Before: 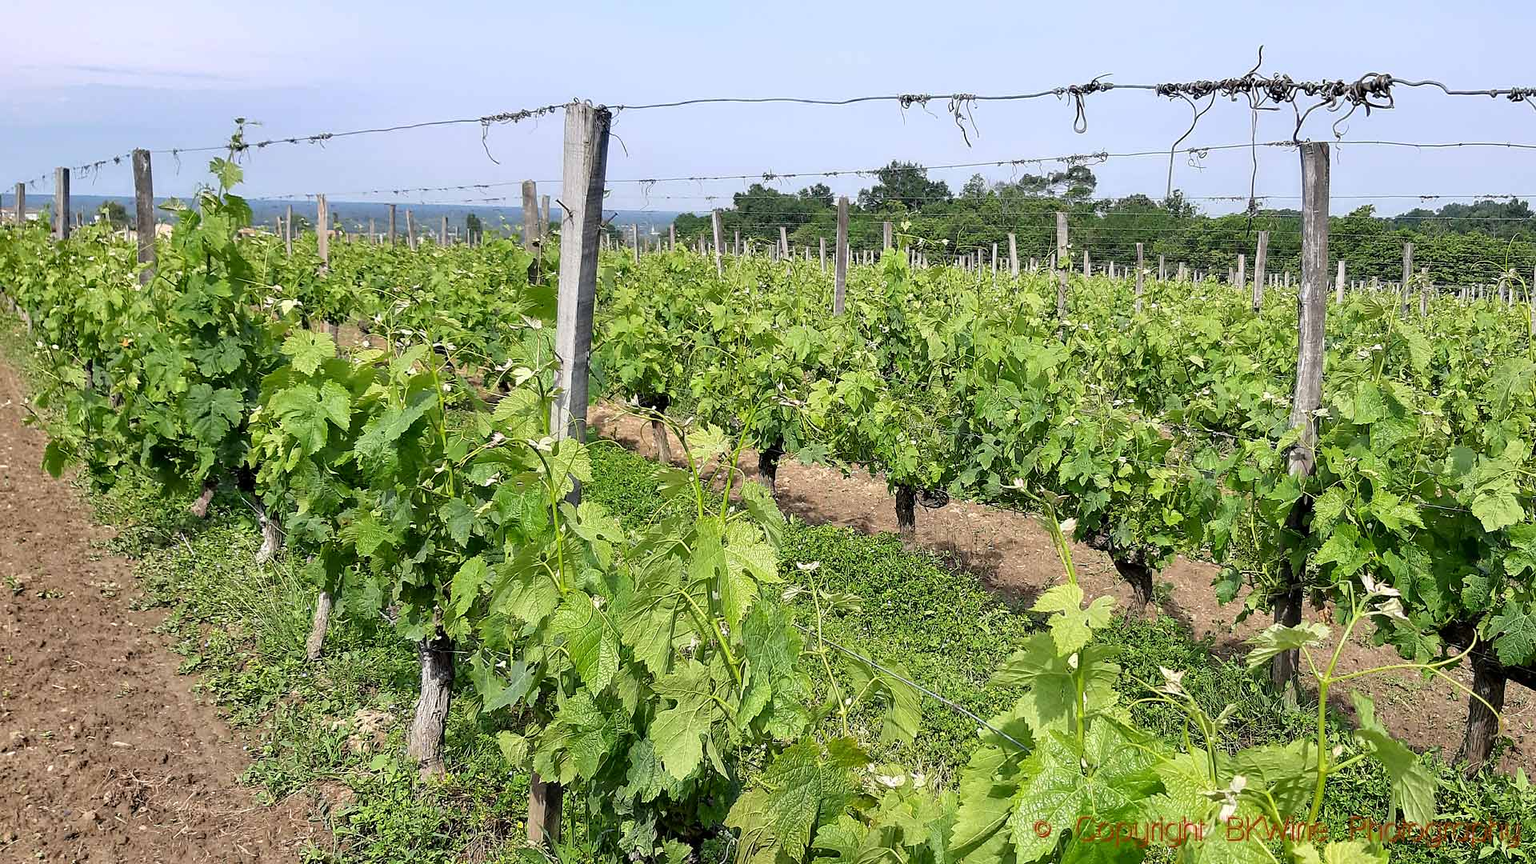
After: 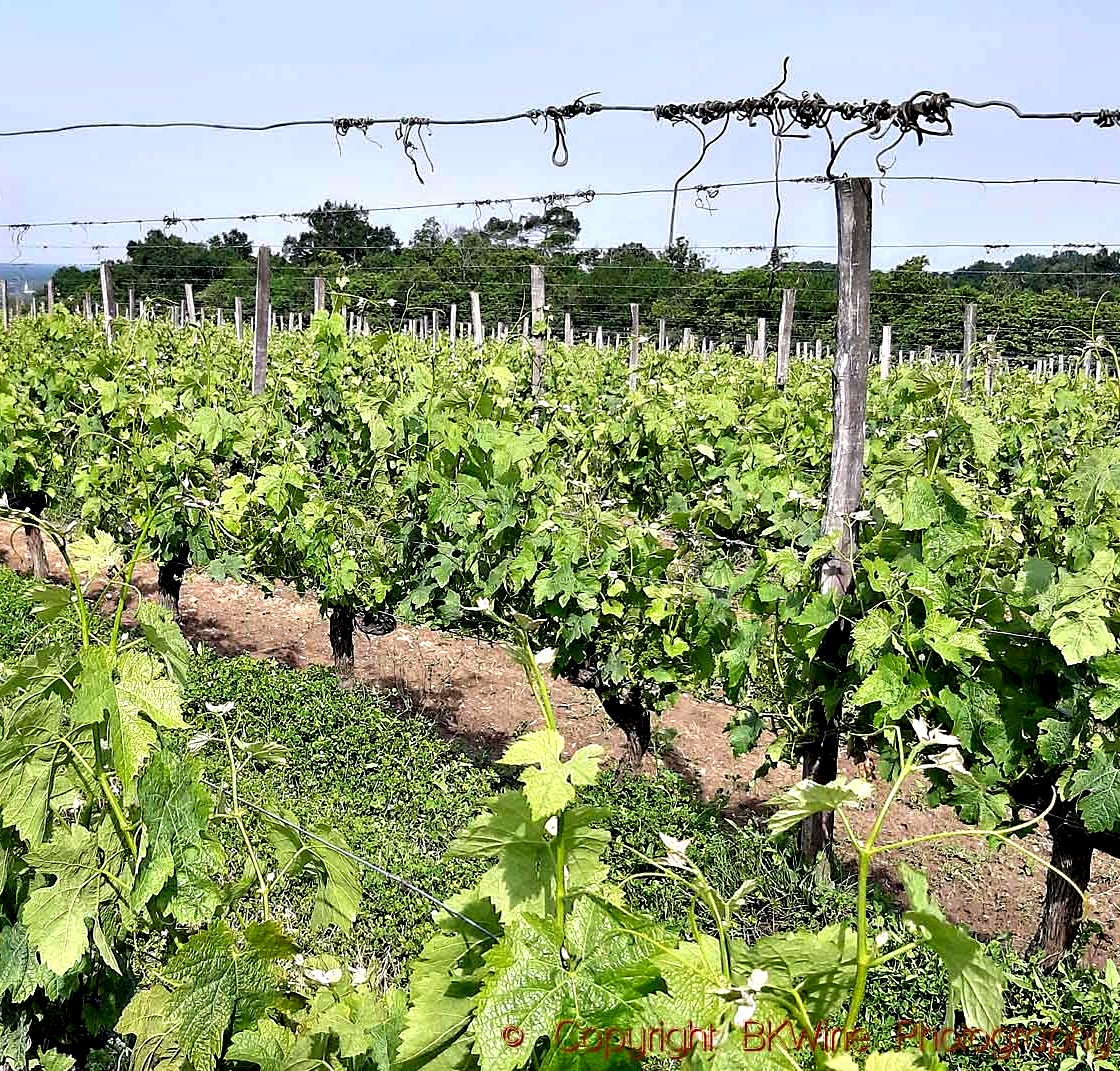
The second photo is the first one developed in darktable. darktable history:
contrast equalizer: y [[0.6 ×6], [0.55 ×6], [0 ×6], [0 ×6], [0 ×6]]
crop: left 41.178%
sharpen: radius 5.322, amount 0.315, threshold 26.043
